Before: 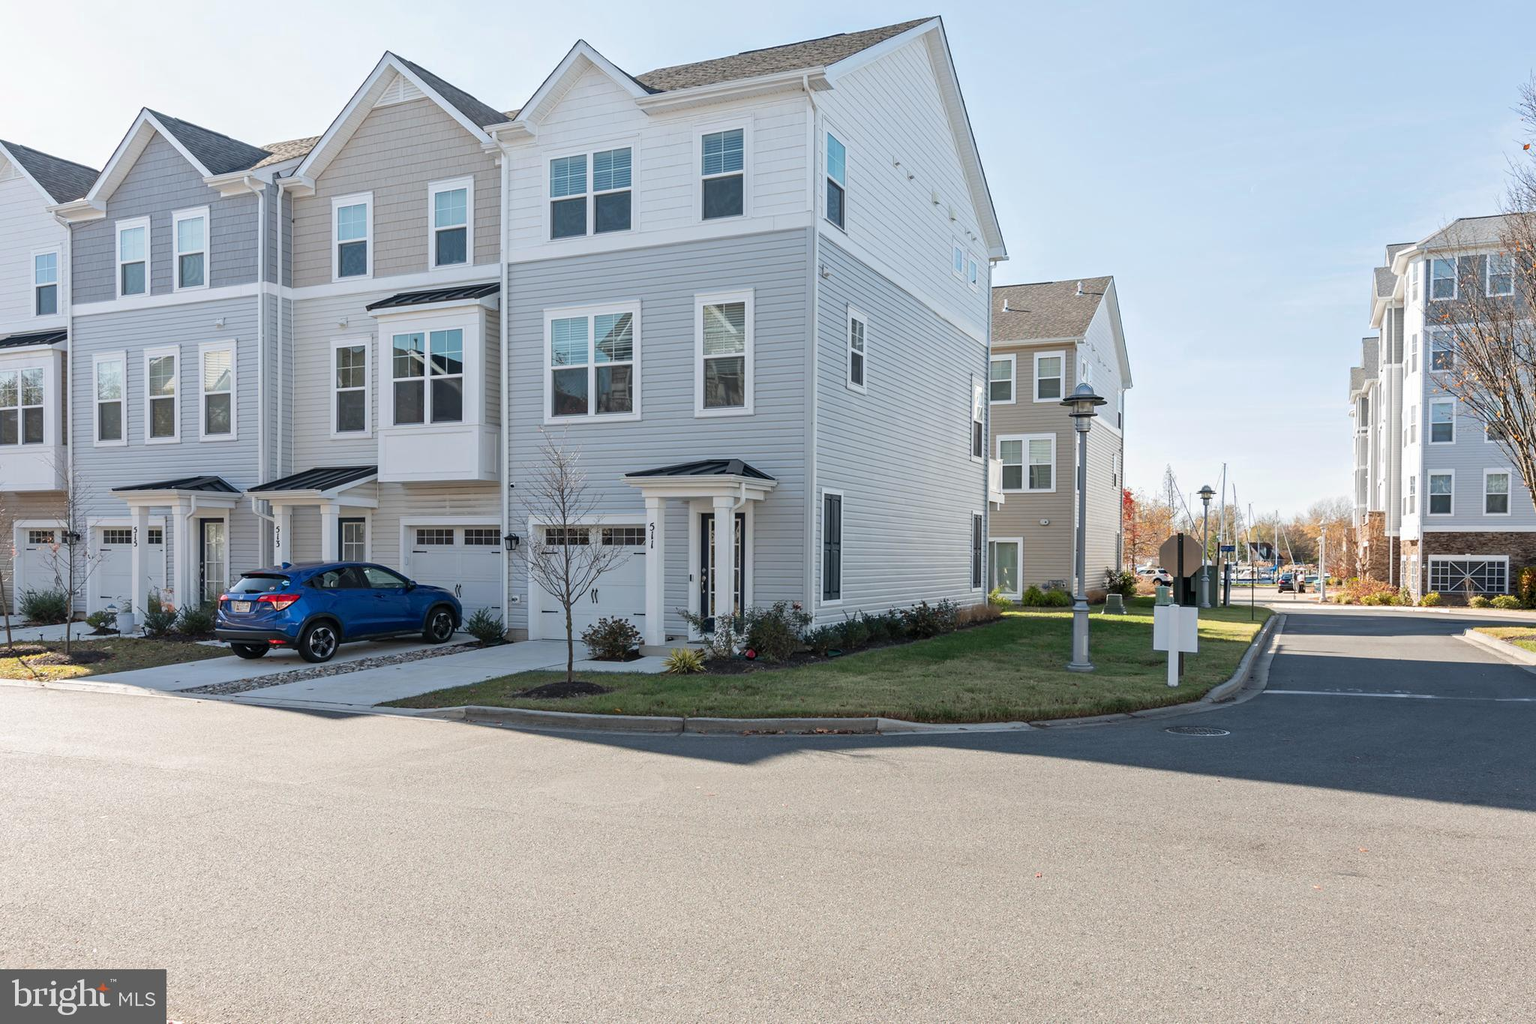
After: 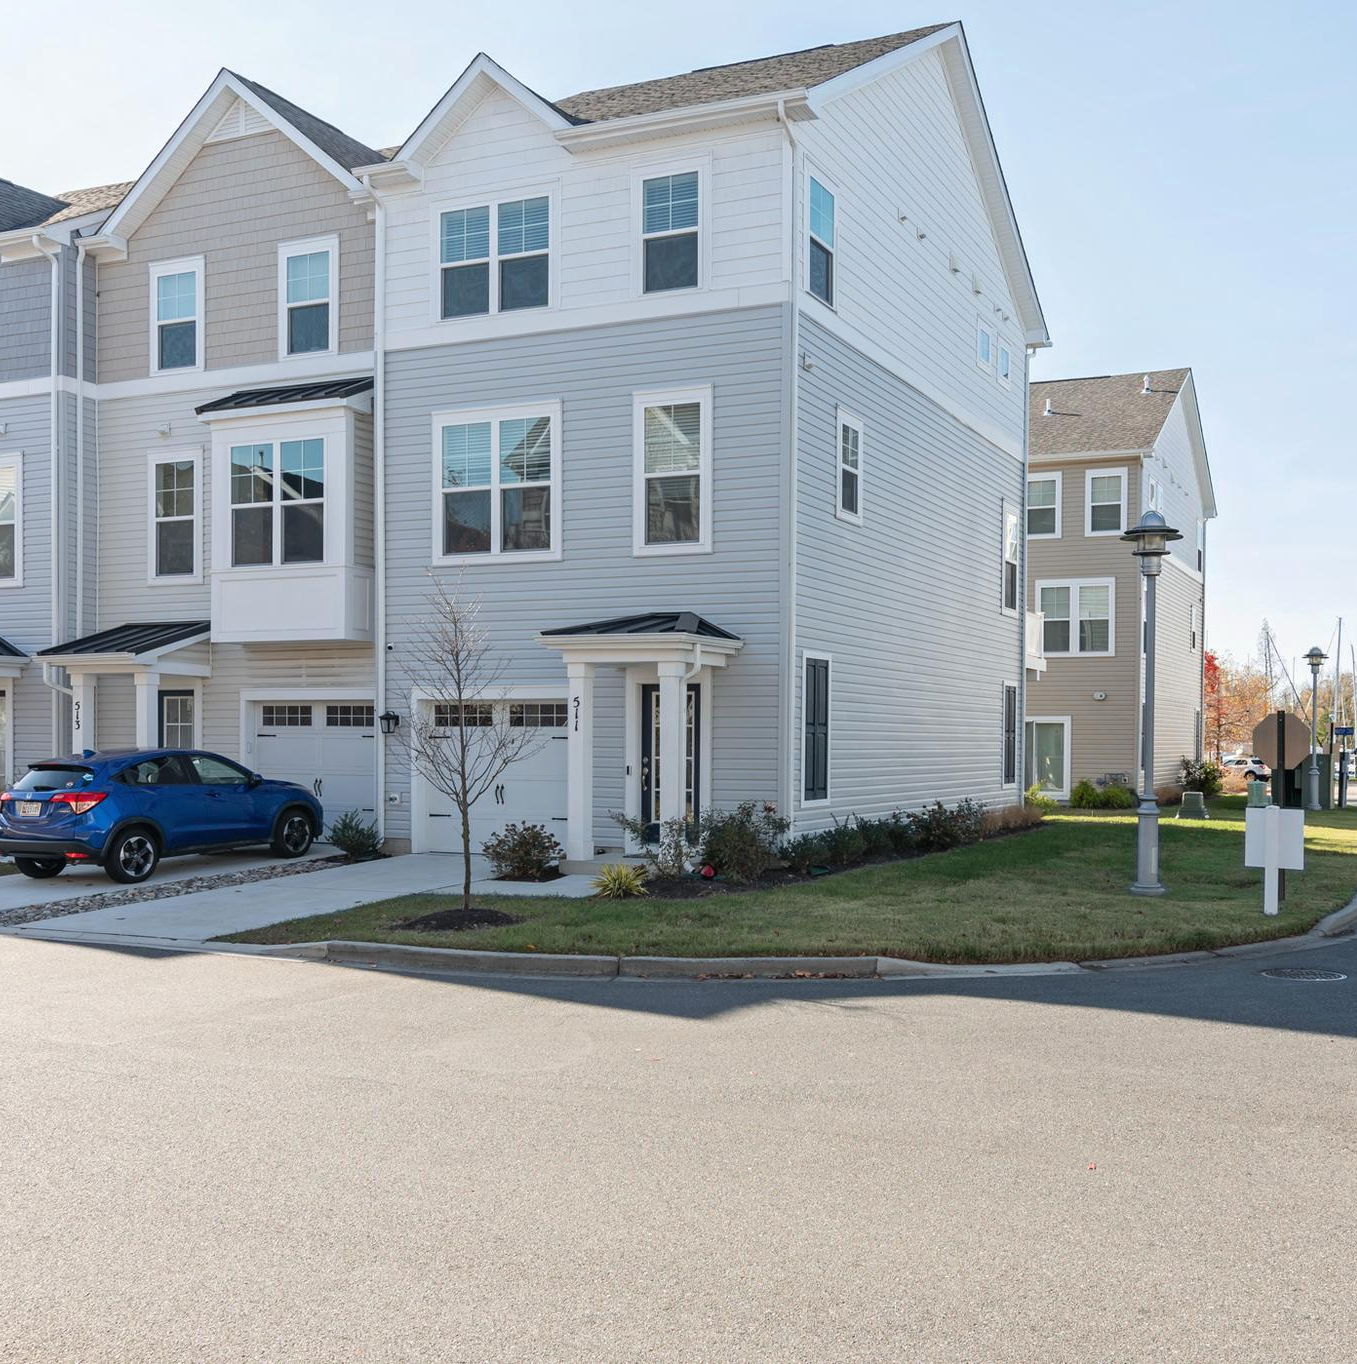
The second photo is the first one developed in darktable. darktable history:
exposure: black level correction 0, exposure 1.384 EV, compensate exposure bias true, compensate highlight preservation false
crop and rotate: left 14.32%, right 19.403%
local contrast: mode bilateral grid, contrast 99, coarseness 99, detail 91%, midtone range 0.2
